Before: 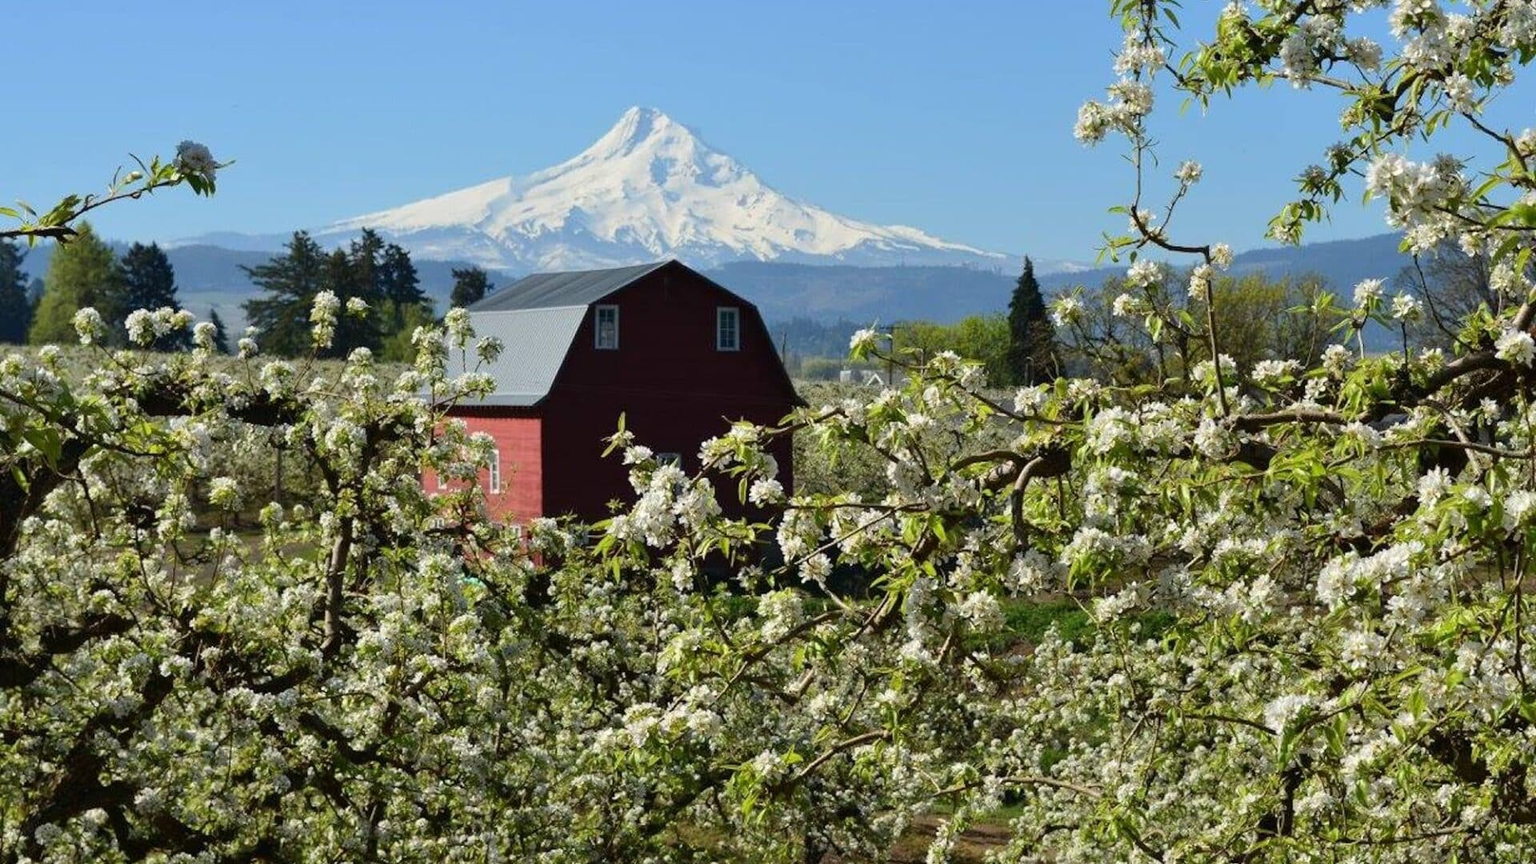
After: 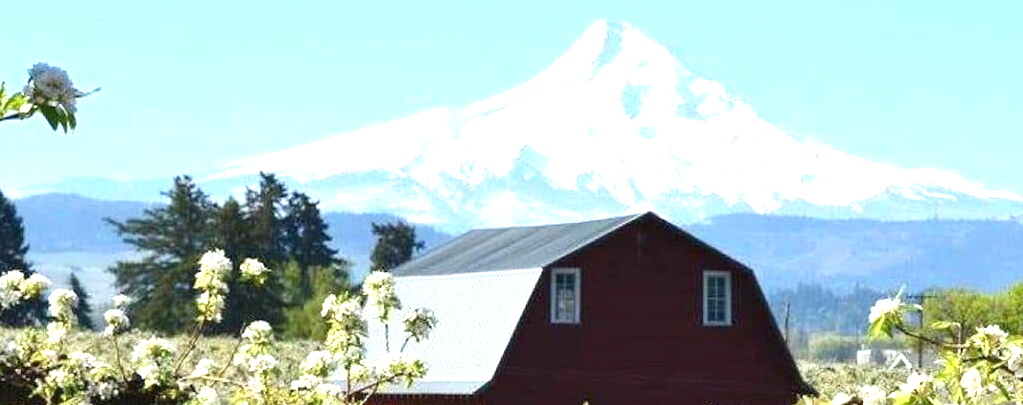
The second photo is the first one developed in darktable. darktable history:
crop: left 10.06%, top 10.495%, right 36.657%, bottom 51.971%
exposure: black level correction 0, exposure 1.329 EV, compensate highlight preservation false
